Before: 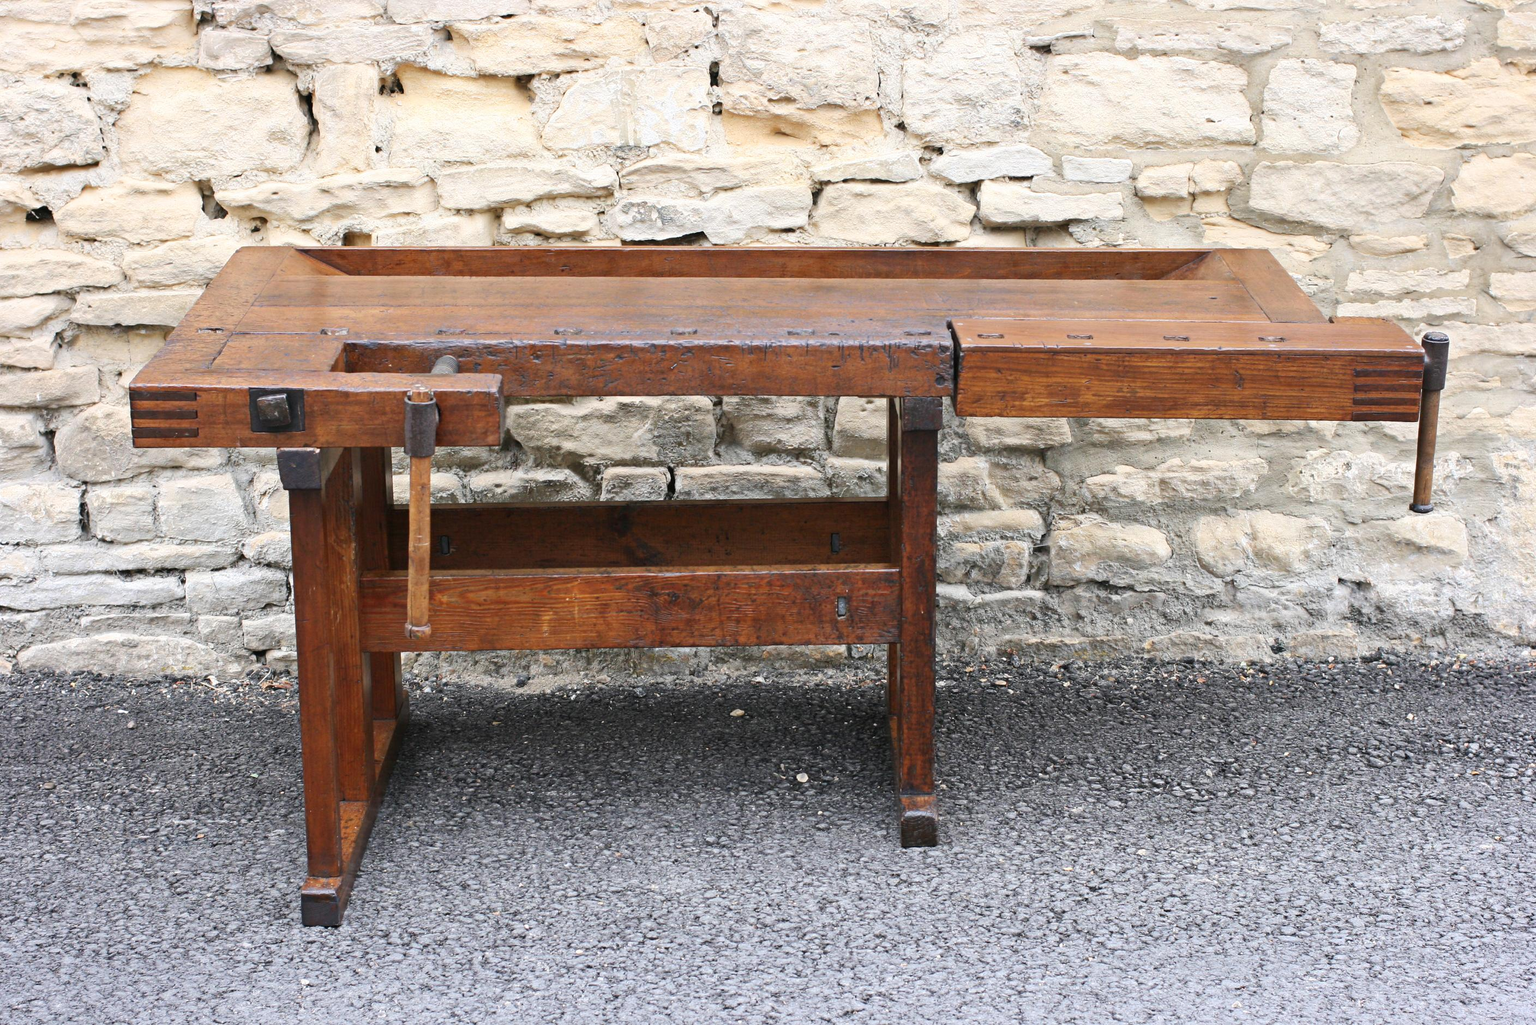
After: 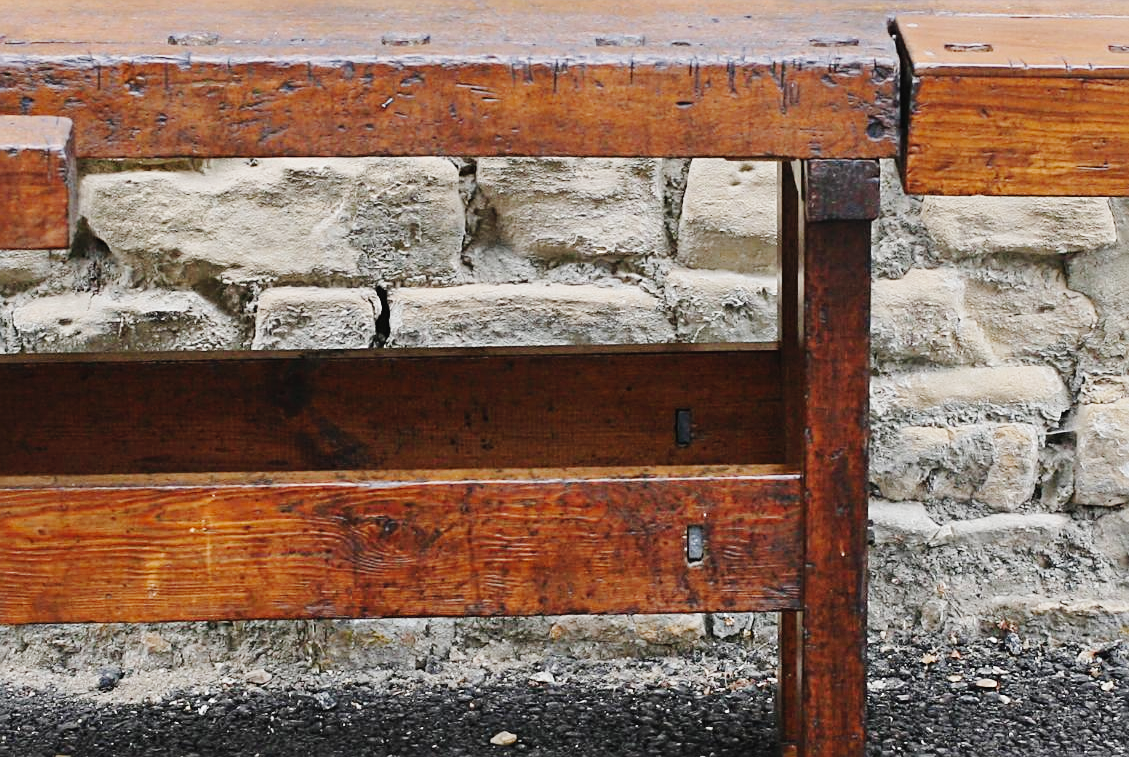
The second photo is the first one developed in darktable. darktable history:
exposure: black level correction 0.001, exposure -0.198 EV, compensate highlight preservation false
tone curve: curves: ch0 [(0, 0.026) (0.104, 0.1) (0.233, 0.262) (0.398, 0.507) (0.498, 0.621) (0.65, 0.757) (0.835, 0.883) (1, 0.961)]; ch1 [(0, 0) (0.346, 0.307) (0.408, 0.369) (0.453, 0.457) (0.482, 0.476) (0.502, 0.498) (0.521, 0.507) (0.553, 0.554) (0.638, 0.646) (0.693, 0.727) (1, 1)]; ch2 [(0, 0) (0.366, 0.337) (0.434, 0.46) (0.485, 0.494) (0.5, 0.494) (0.511, 0.508) (0.537, 0.55) (0.579, 0.599) (0.663, 0.67) (1, 1)], preserve colors none
crop: left 30.123%, top 30.294%, right 29.763%, bottom 29.421%
sharpen: on, module defaults
